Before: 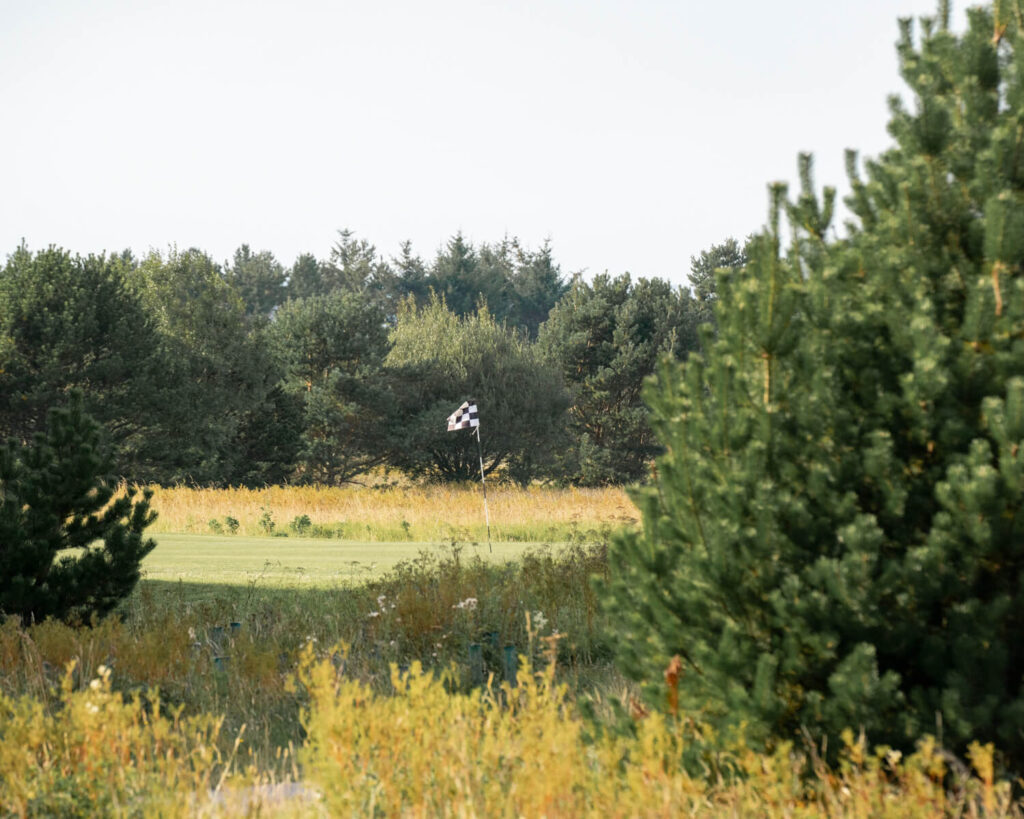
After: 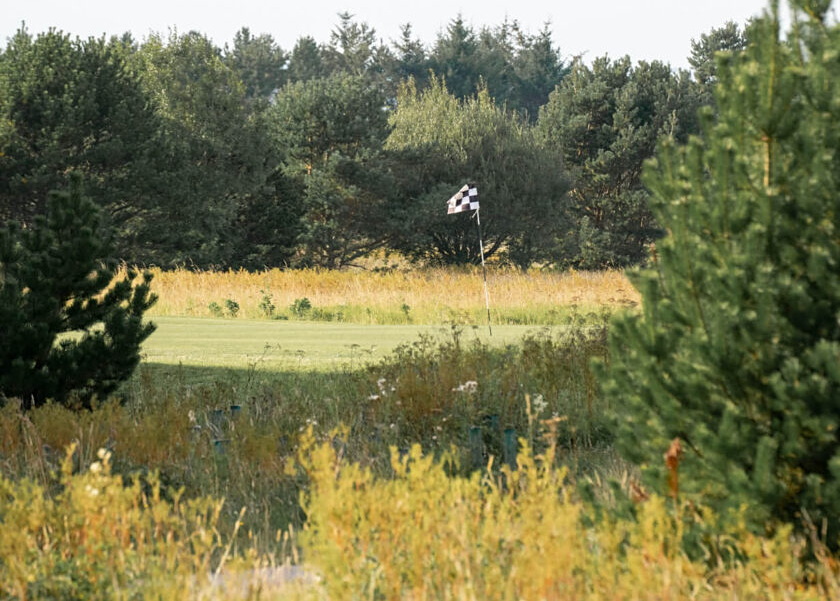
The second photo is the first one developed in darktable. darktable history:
crop: top 26.531%, right 17.959%
sharpen: amount 0.2
